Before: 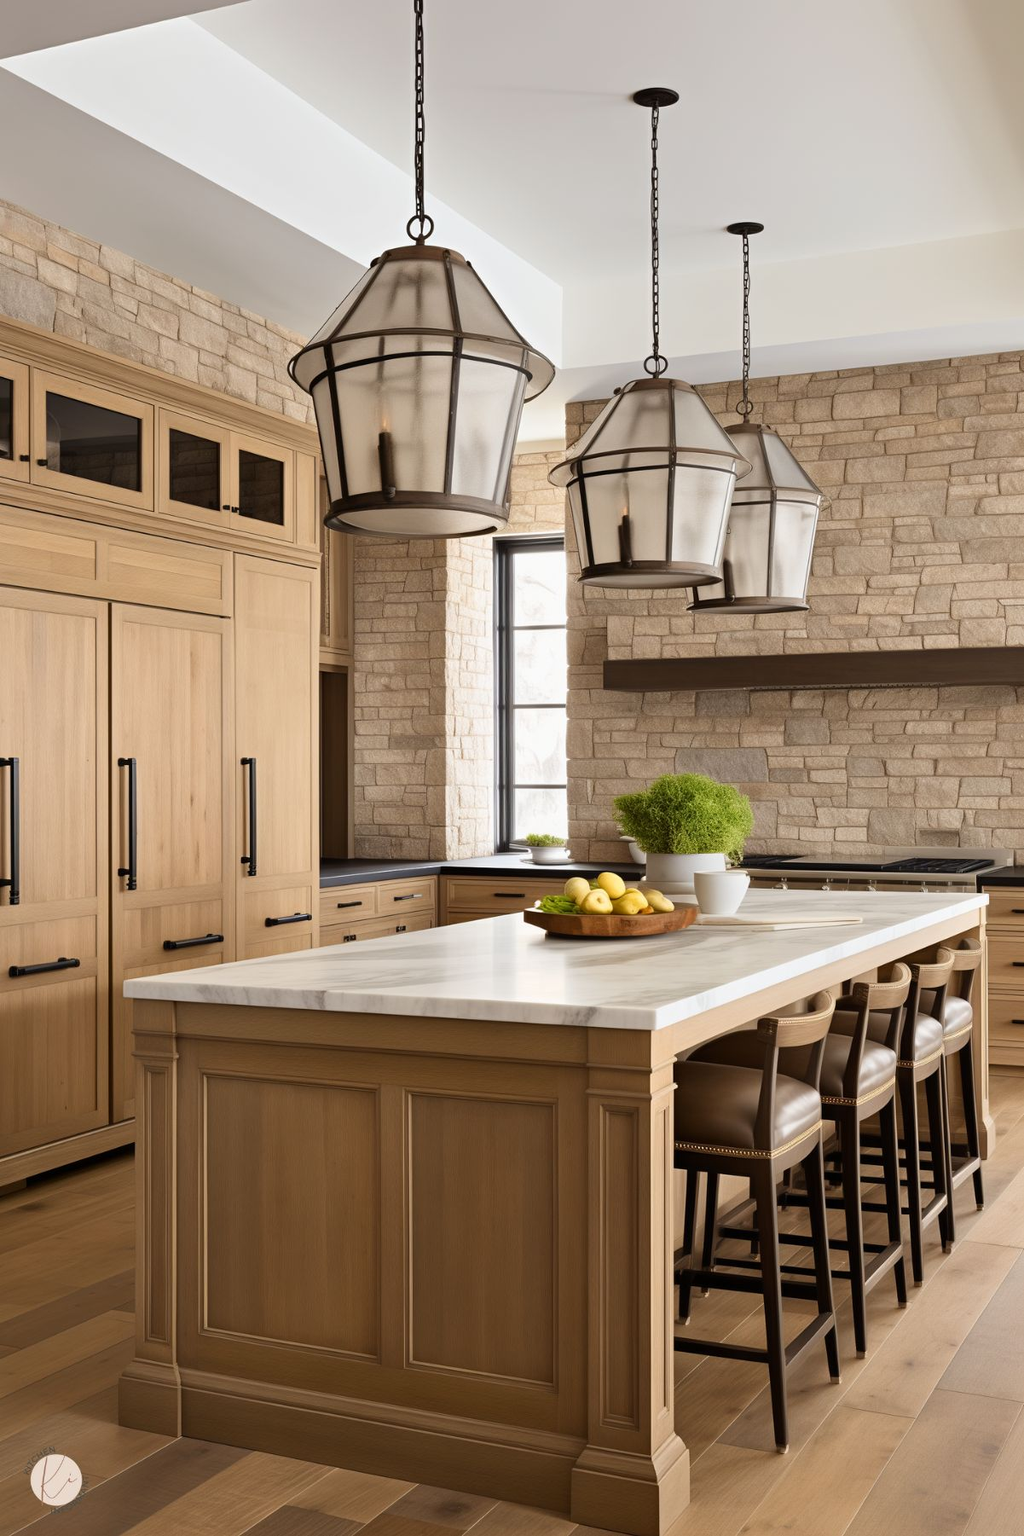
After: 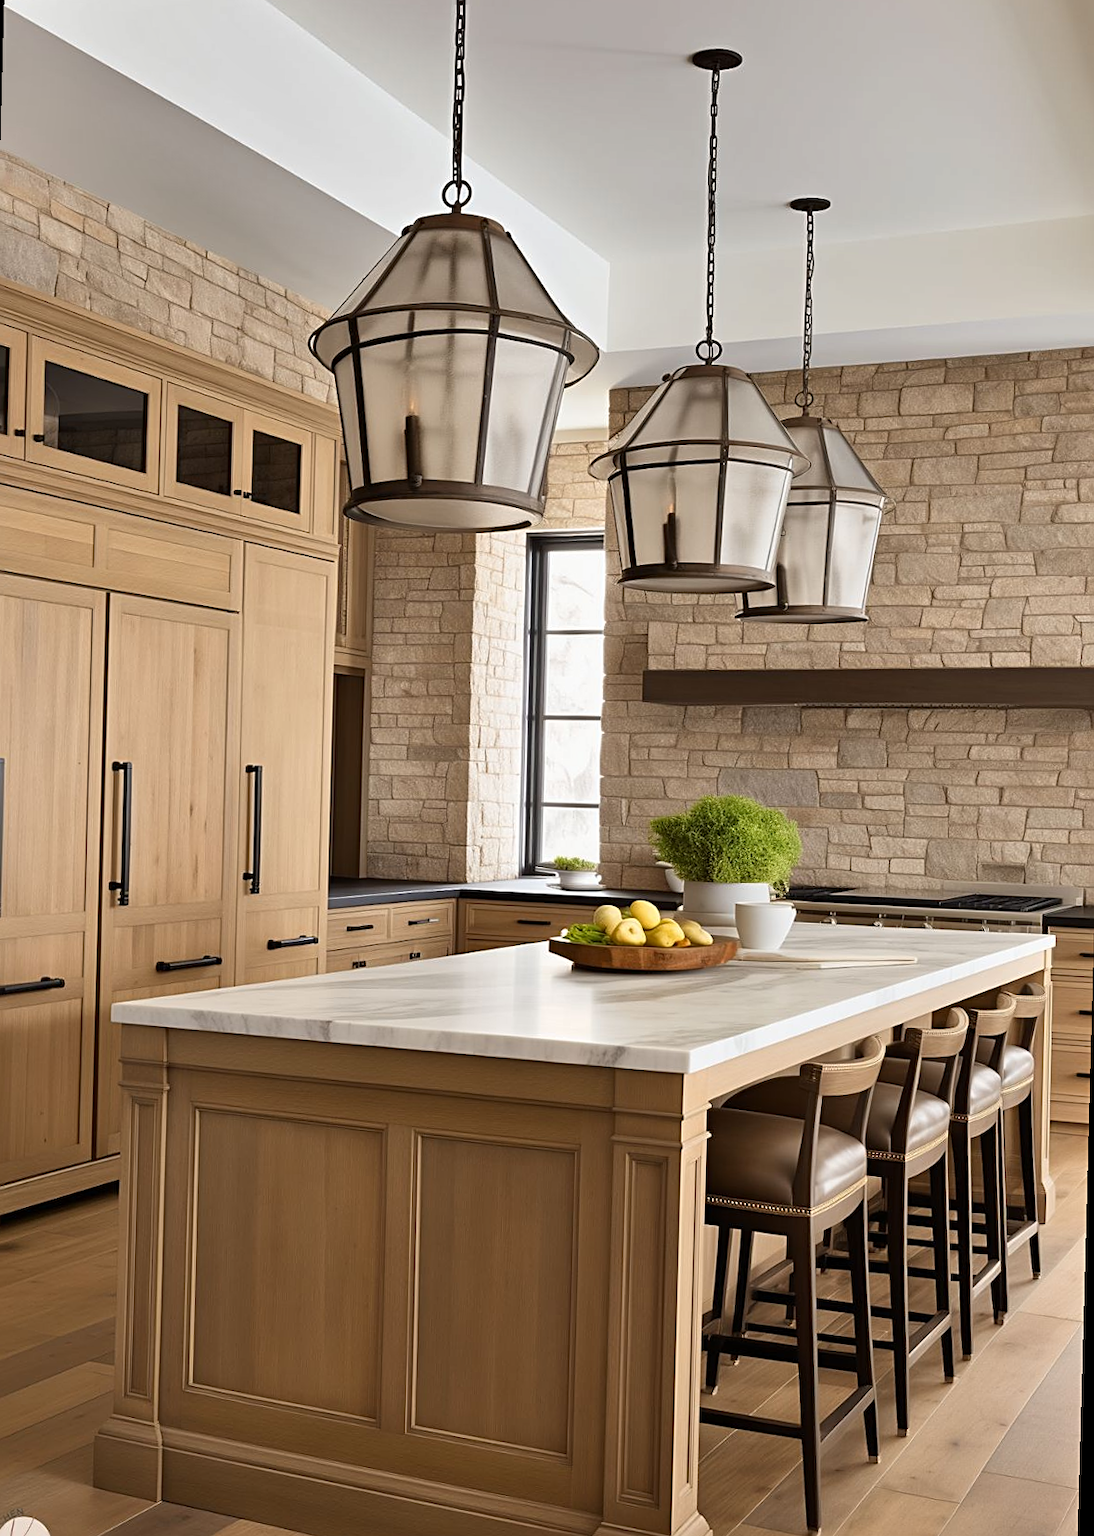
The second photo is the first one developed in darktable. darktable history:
shadows and highlights: low approximation 0.01, soften with gaussian
crop: left 1.743%, right 0.268%, bottom 2.011%
sharpen: on, module defaults
rotate and perspective: rotation 1.57°, crop left 0.018, crop right 0.982, crop top 0.039, crop bottom 0.961
